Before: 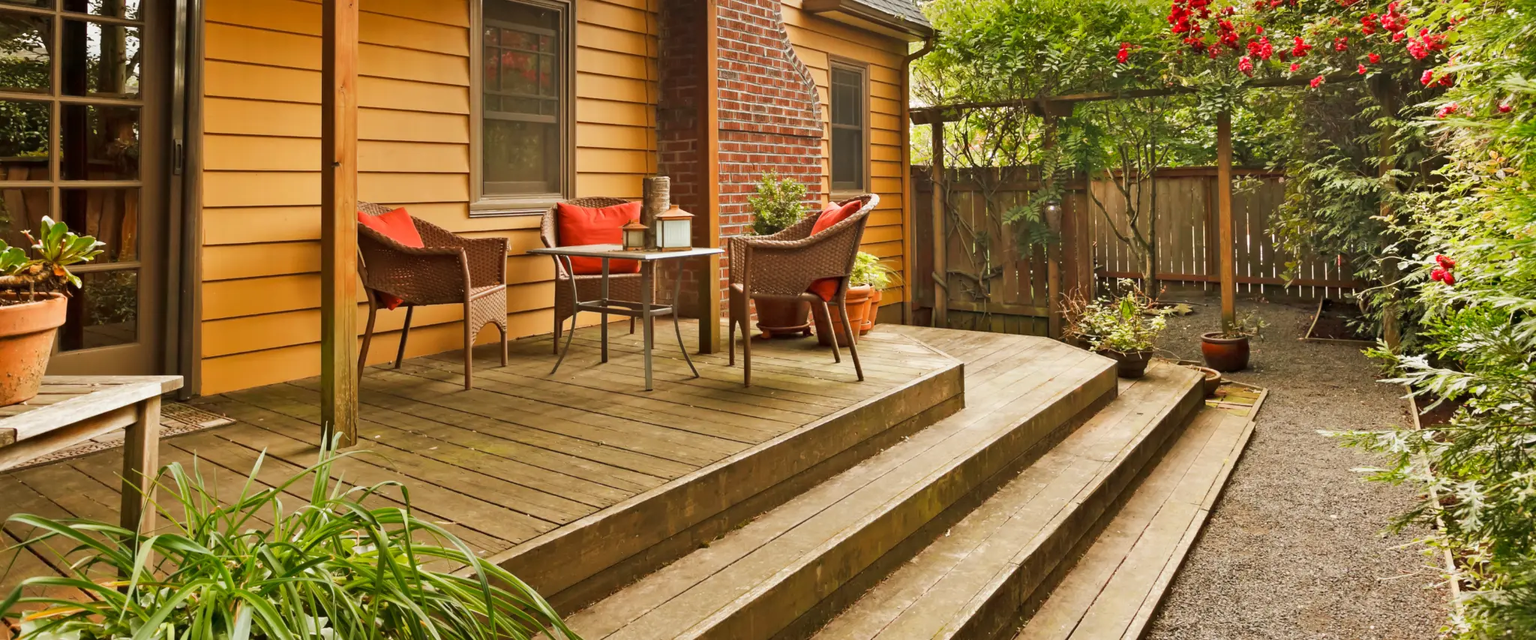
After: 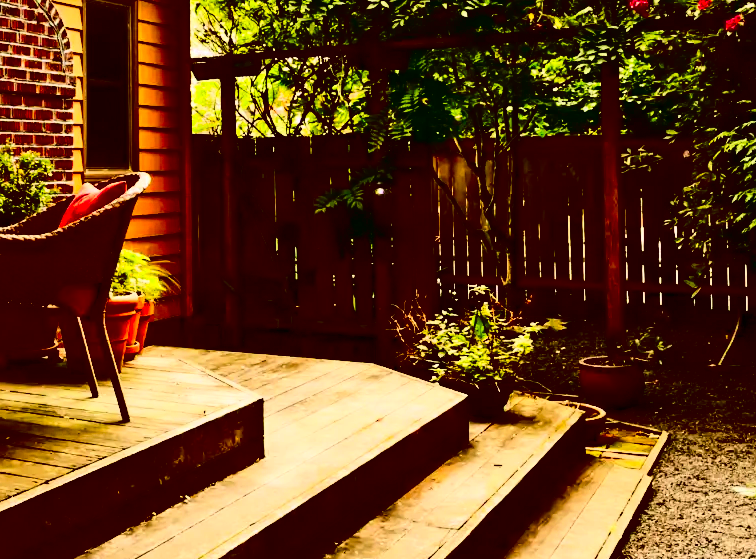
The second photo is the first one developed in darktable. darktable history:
contrast brightness saturation: contrast 0.77, brightness -1, saturation 1
crop and rotate: left 49.936%, top 10.094%, right 13.136%, bottom 24.256%
